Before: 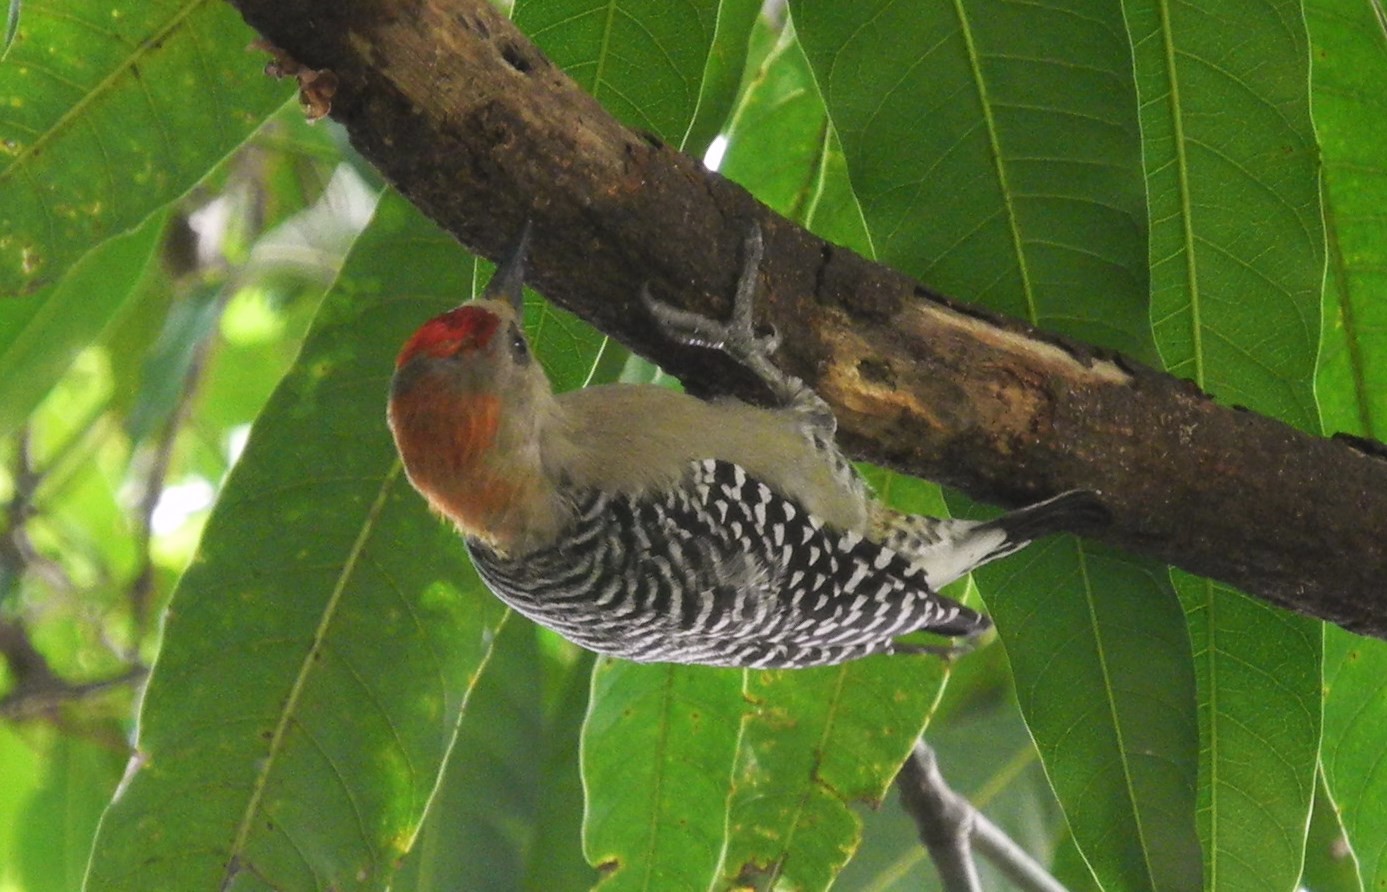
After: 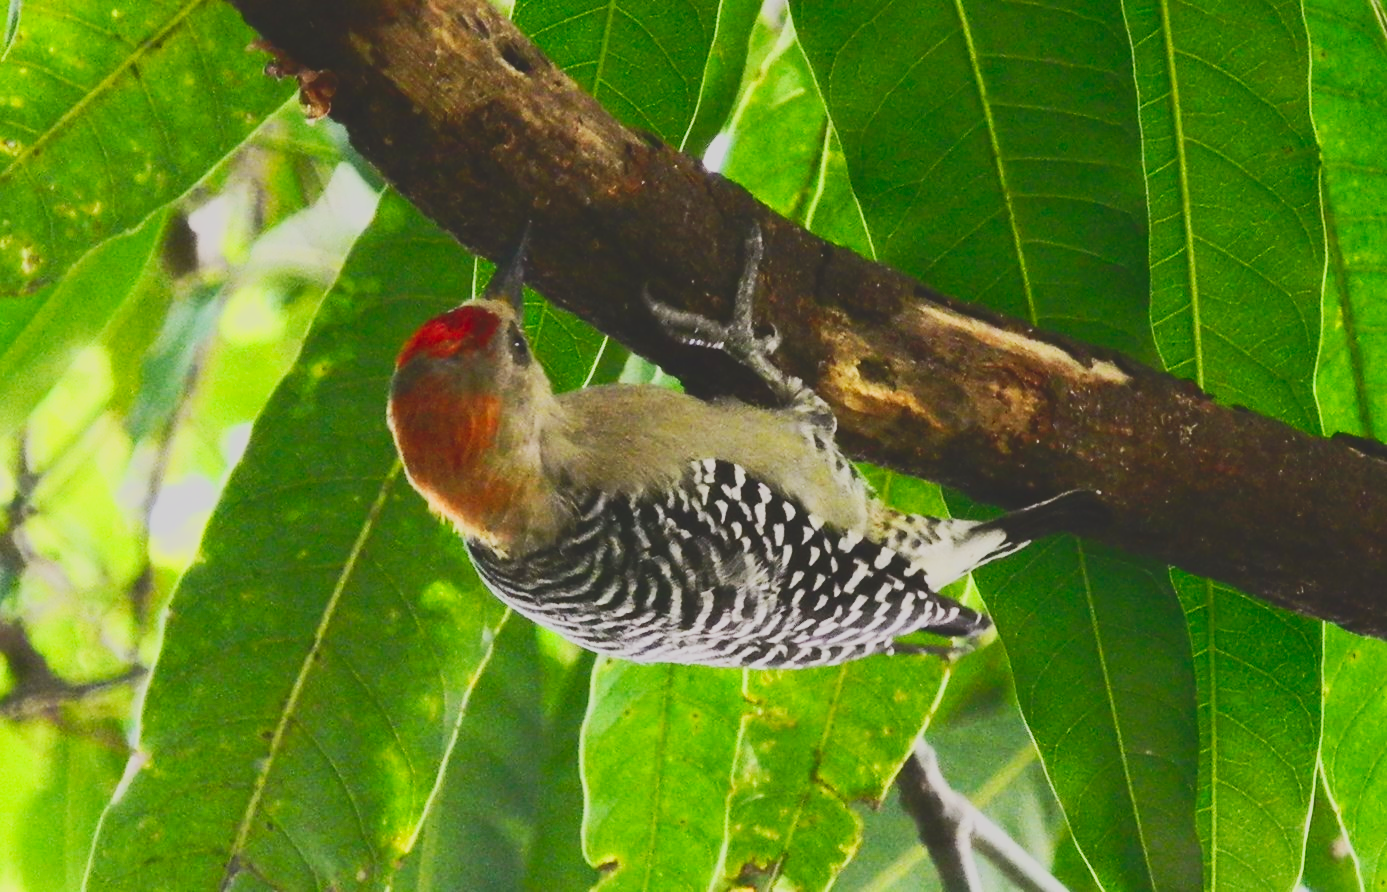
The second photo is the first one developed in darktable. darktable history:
exposure: compensate highlight preservation false
base curve: curves: ch0 [(0, 0) (0.036, 0.025) (0.121, 0.166) (0.206, 0.329) (0.605, 0.79) (1, 1)], preserve colors none
tone curve: curves: ch0 [(0, 0.148) (0.191, 0.225) (0.39, 0.373) (0.669, 0.716) (0.847, 0.818) (1, 0.839)]
